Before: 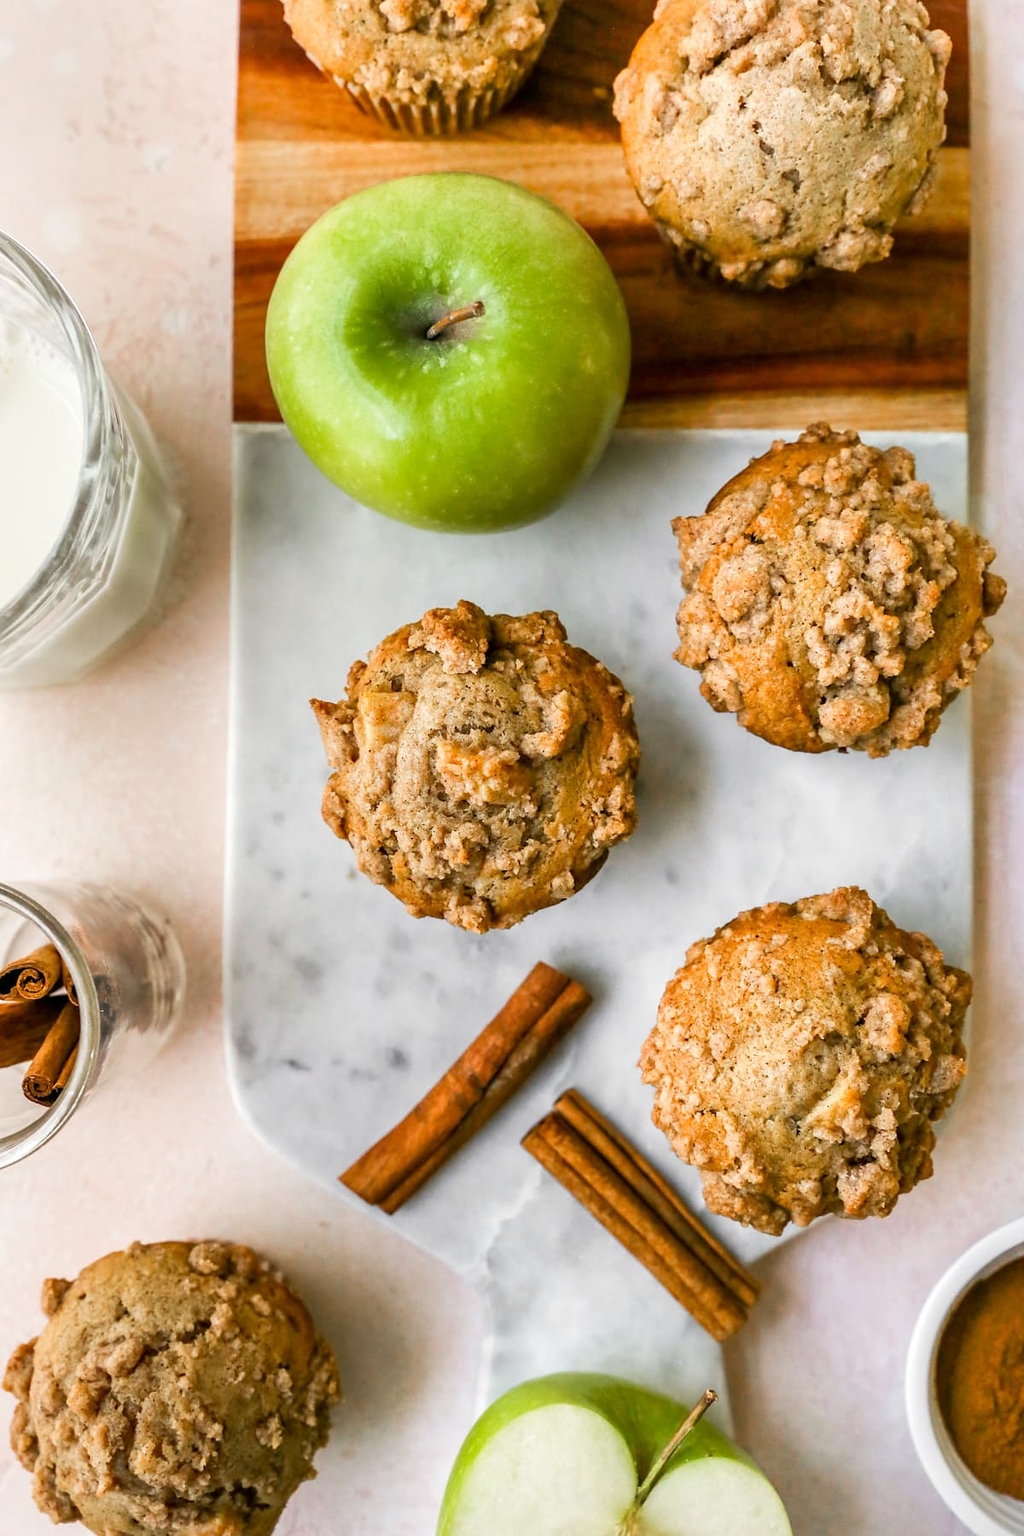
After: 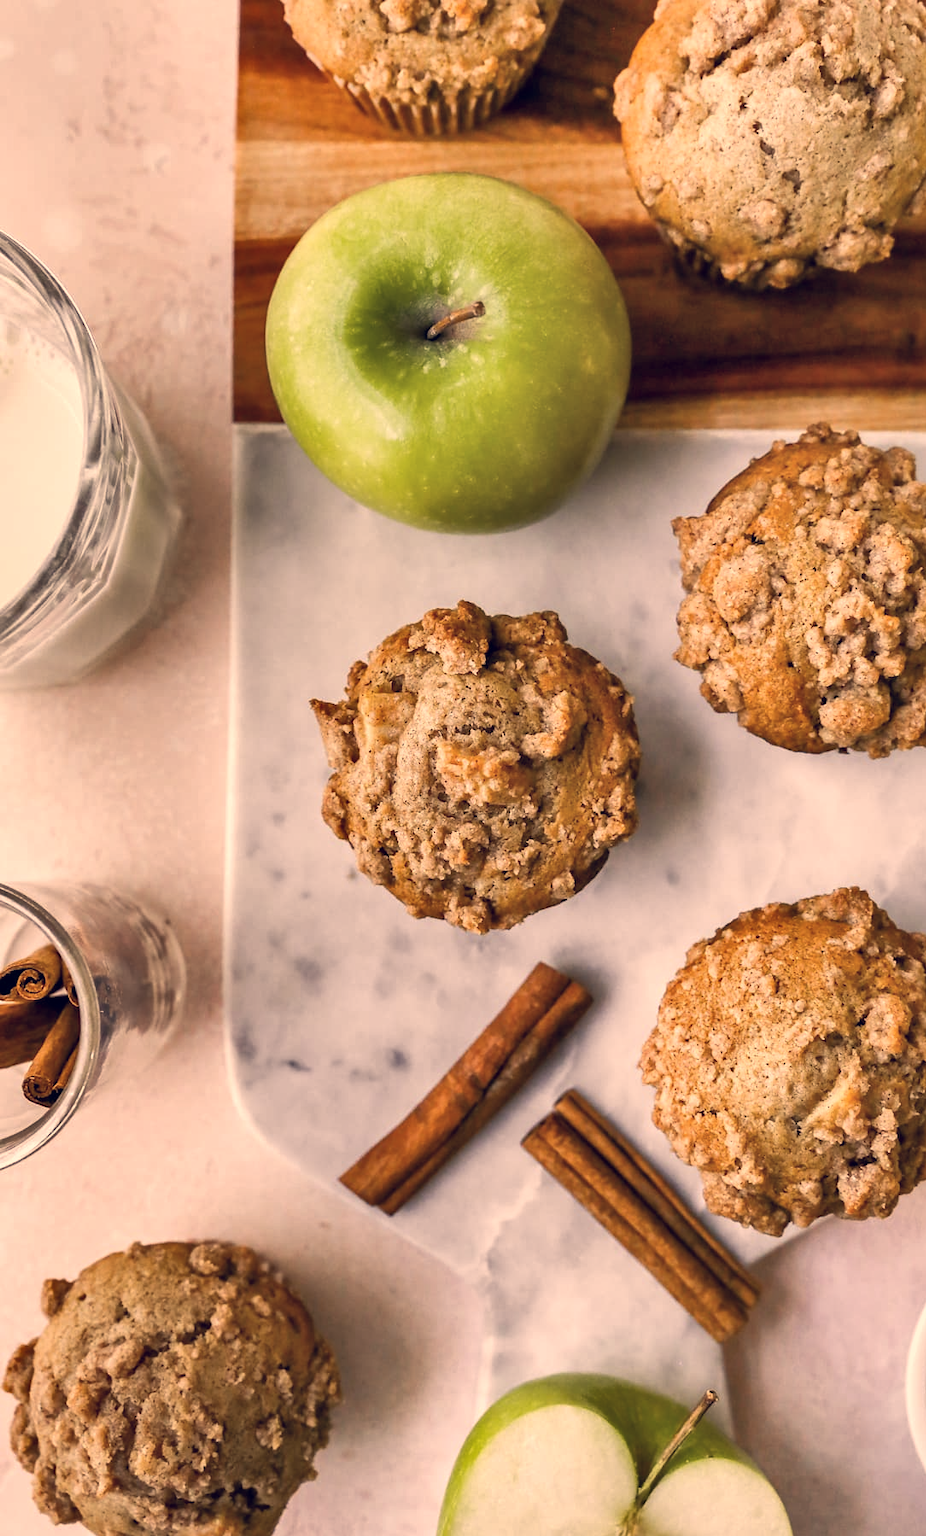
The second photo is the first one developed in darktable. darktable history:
color correction: highlights a* 20.26, highlights b* 27.67, shadows a* 3.41, shadows b* -17.39, saturation 0.721
shadows and highlights: soften with gaussian
crop: right 9.52%, bottom 0.05%
